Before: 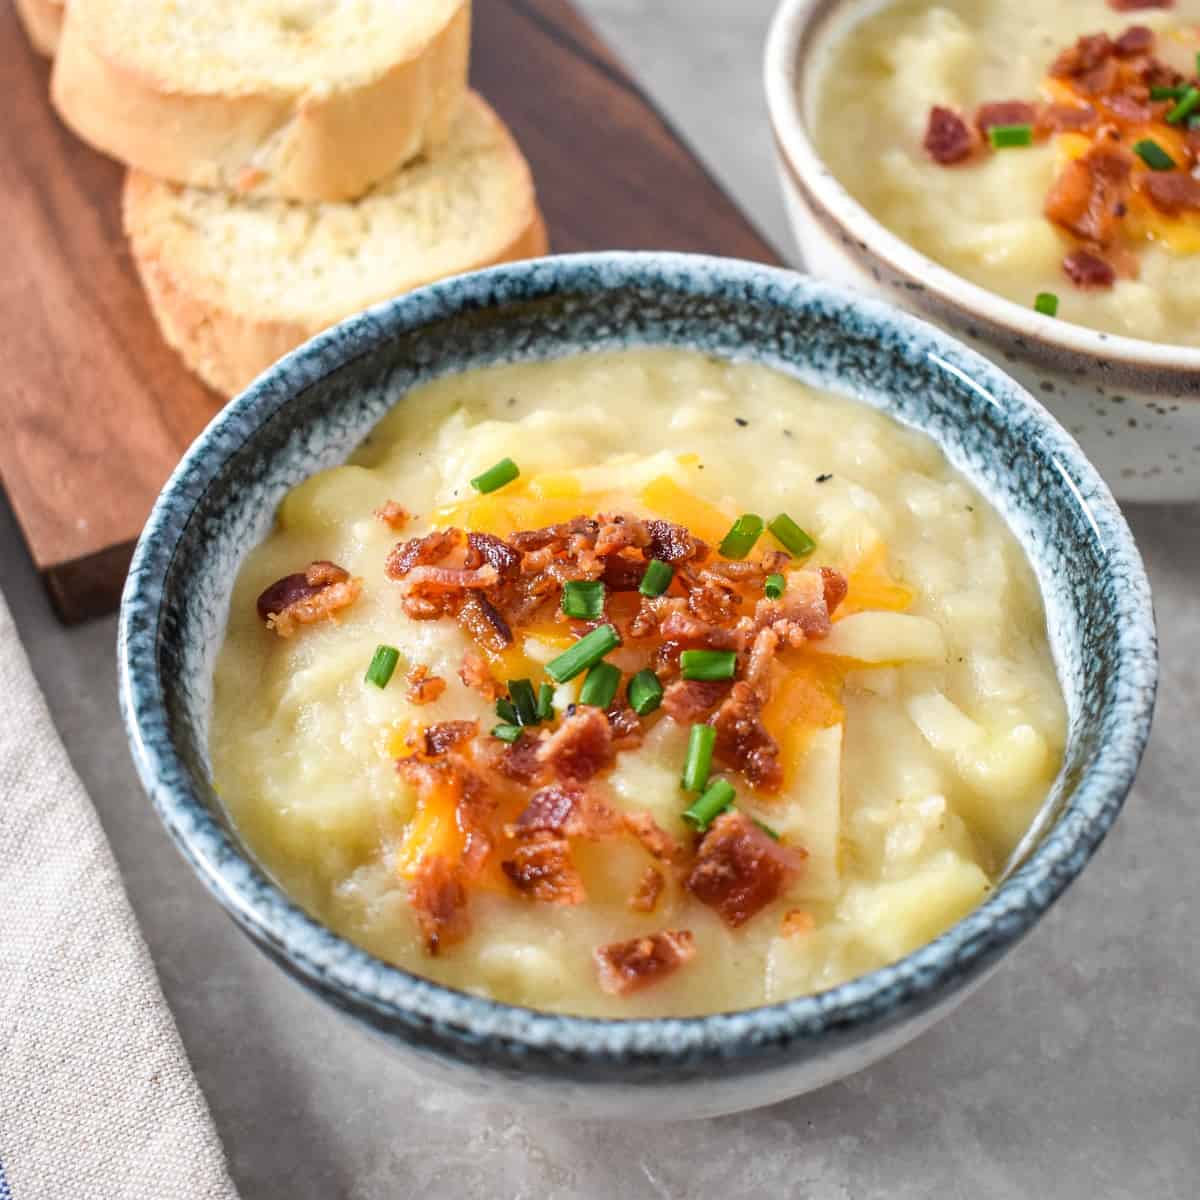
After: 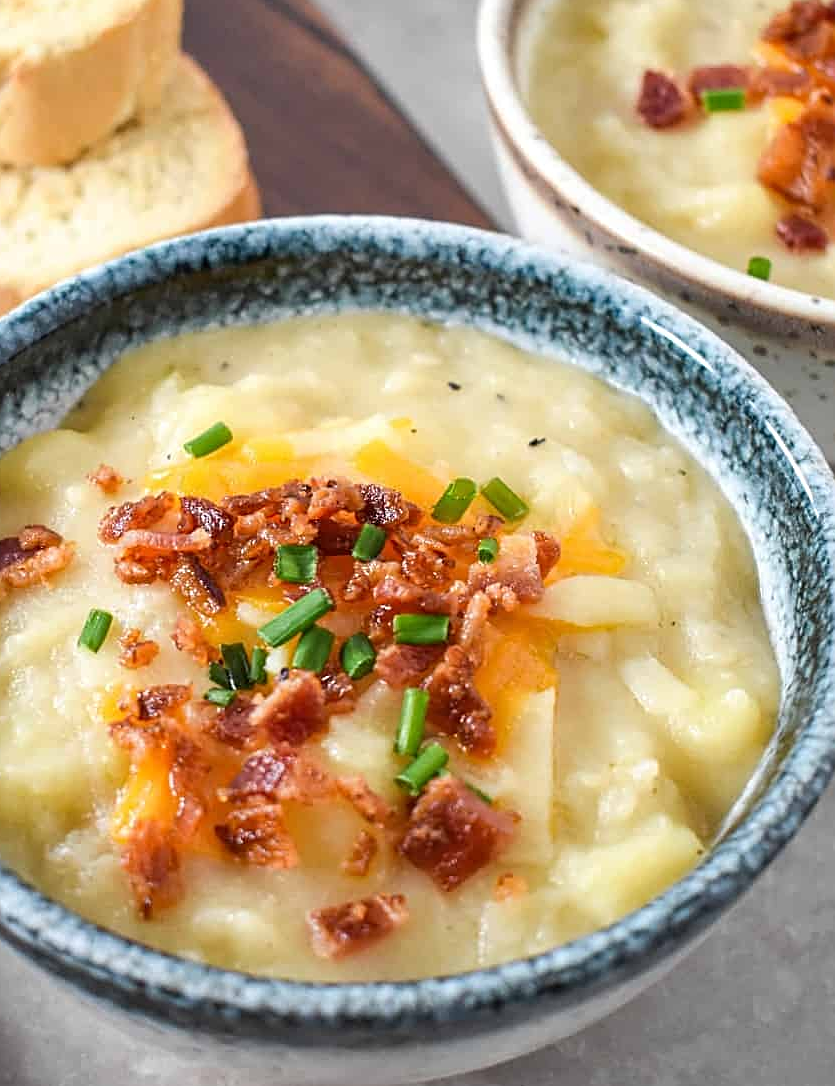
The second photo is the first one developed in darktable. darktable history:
sharpen: on, module defaults
crop and rotate: left 23.961%, top 3.035%, right 6.445%, bottom 6.437%
